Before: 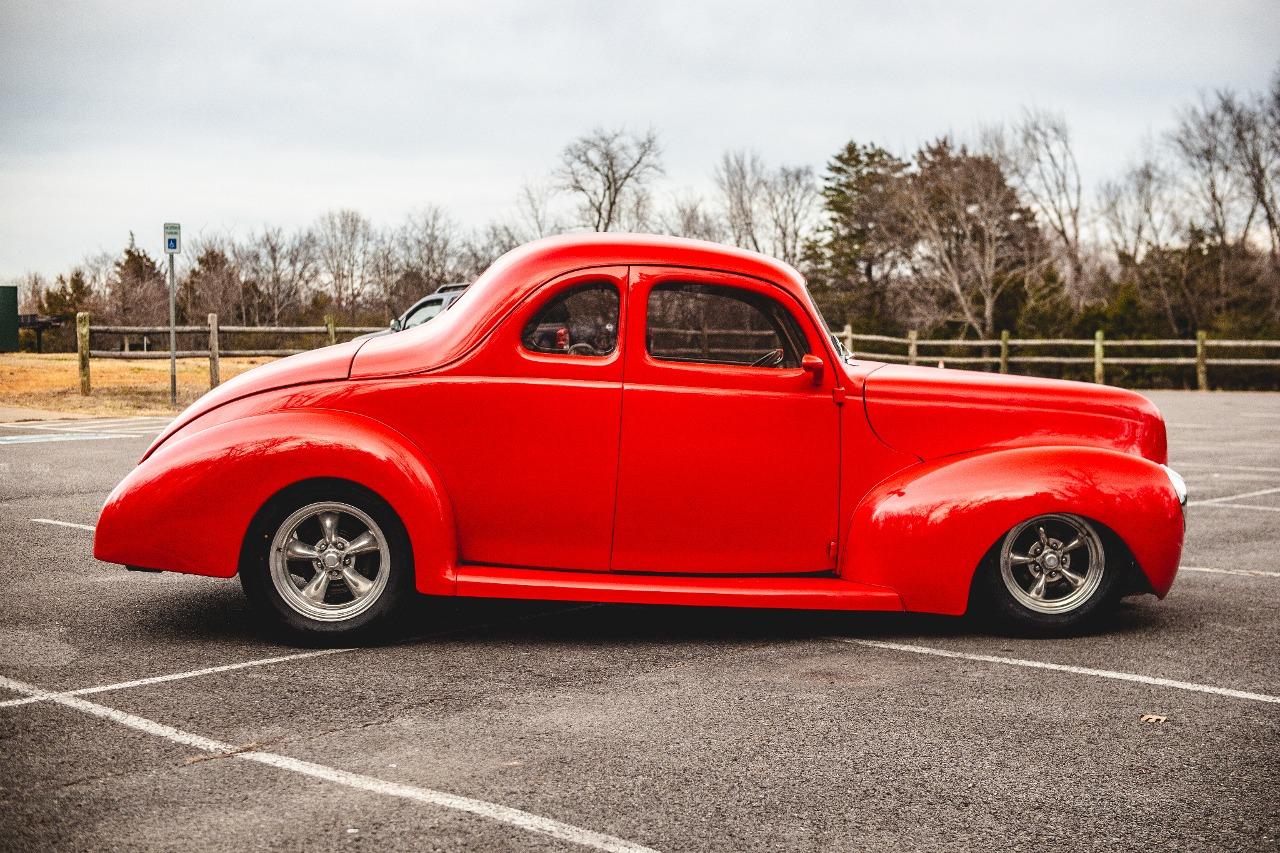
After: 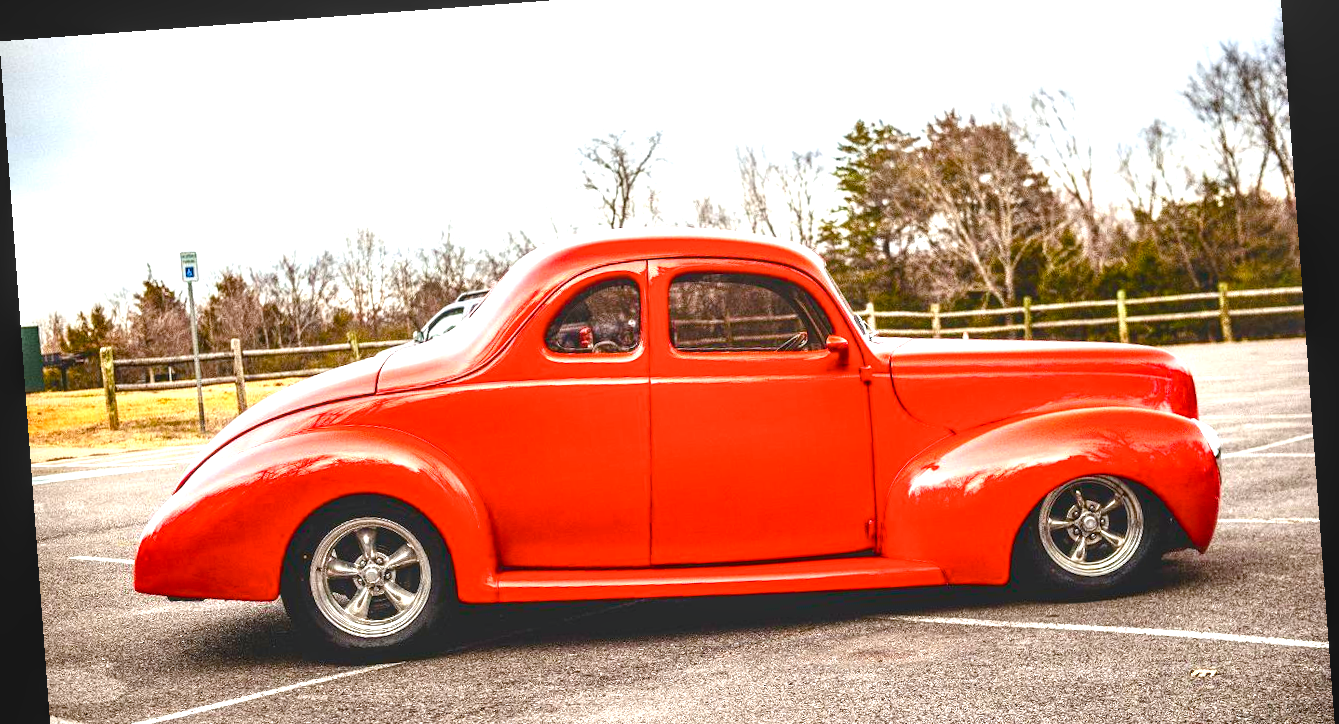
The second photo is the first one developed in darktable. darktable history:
rotate and perspective: rotation -4.25°, automatic cropping off
exposure: black level correction 0, exposure 1.173 EV, compensate exposure bias true, compensate highlight preservation false
color balance rgb: perceptual saturation grading › global saturation 20%, perceptual saturation grading › highlights -25%, perceptual saturation grading › shadows 25%, global vibrance 50%
crop: top 5.667%, bottom 17.637%
white balance: red 0.986, blue 1.01
local contrast: on, module defaults
contrast brightness saturation: contrast -0.08, brightness -0.04, saturation -0.11
